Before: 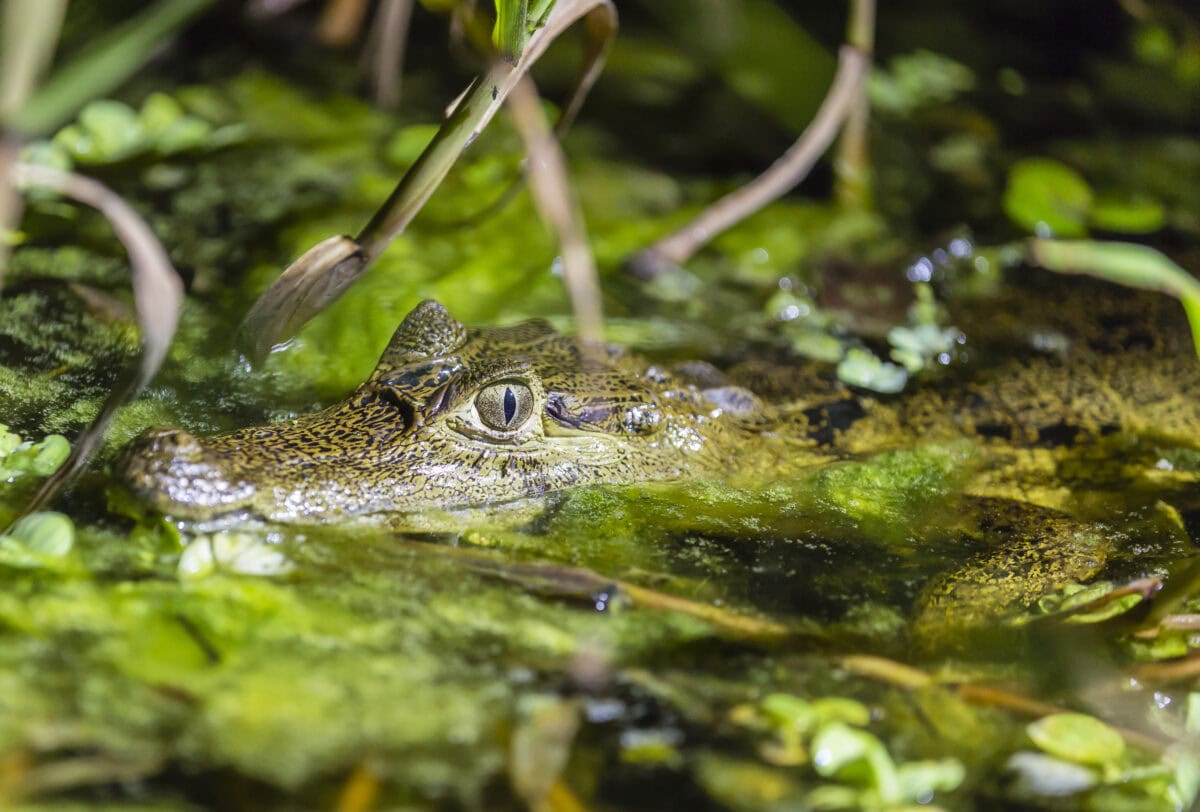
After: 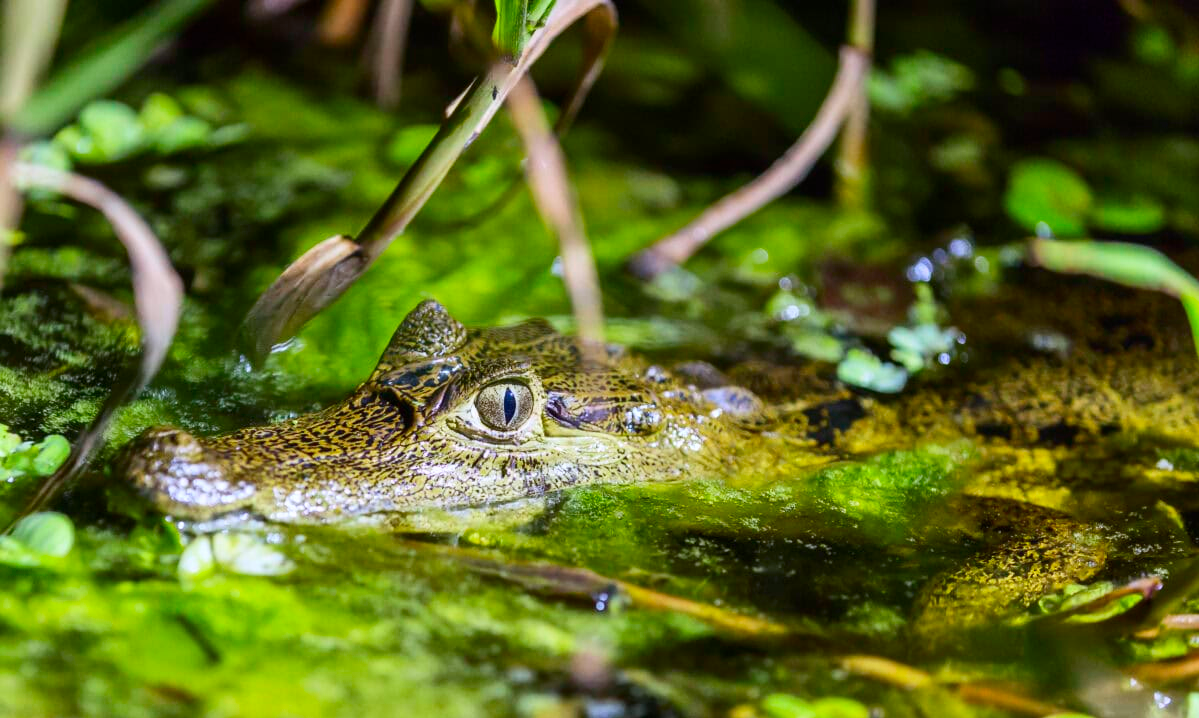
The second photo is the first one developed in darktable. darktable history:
white balance: red 0.984, blue 1.059
contrast brightness saturation: contrast 0.16, saturation 0.32
crop and rotate: top 0%, bottom 11.49%
